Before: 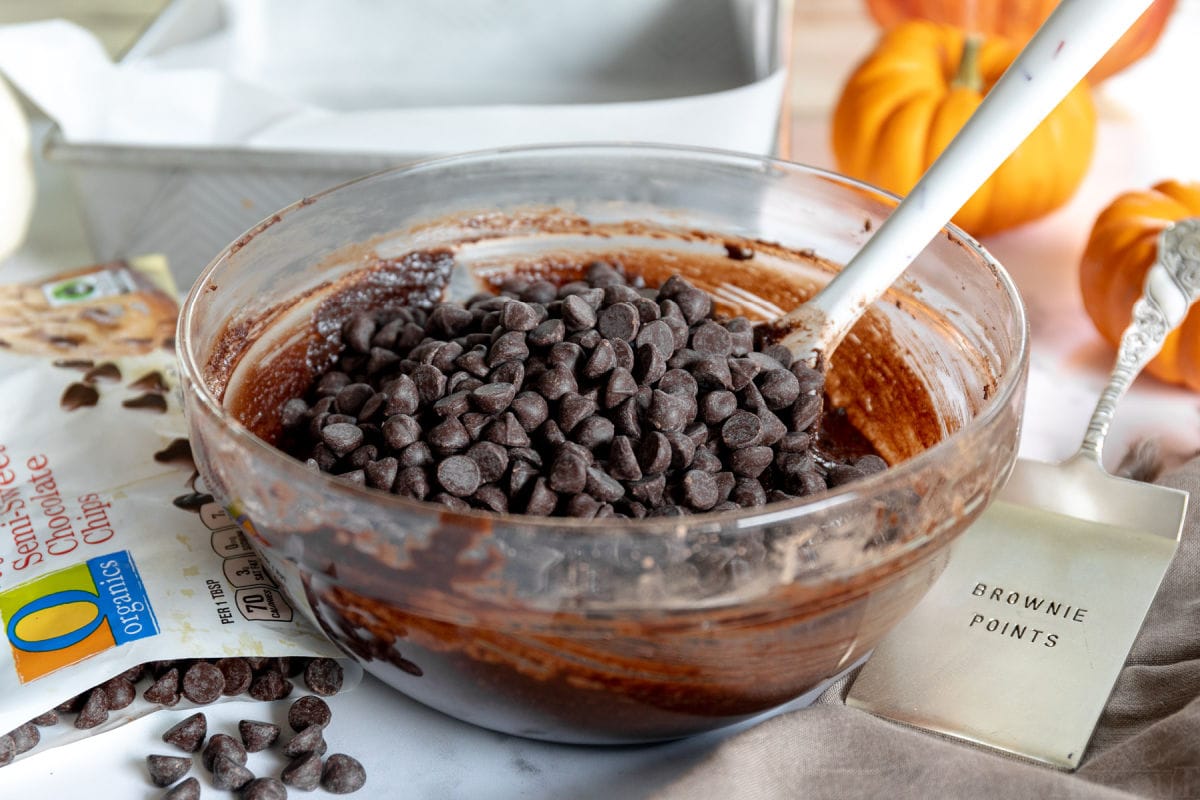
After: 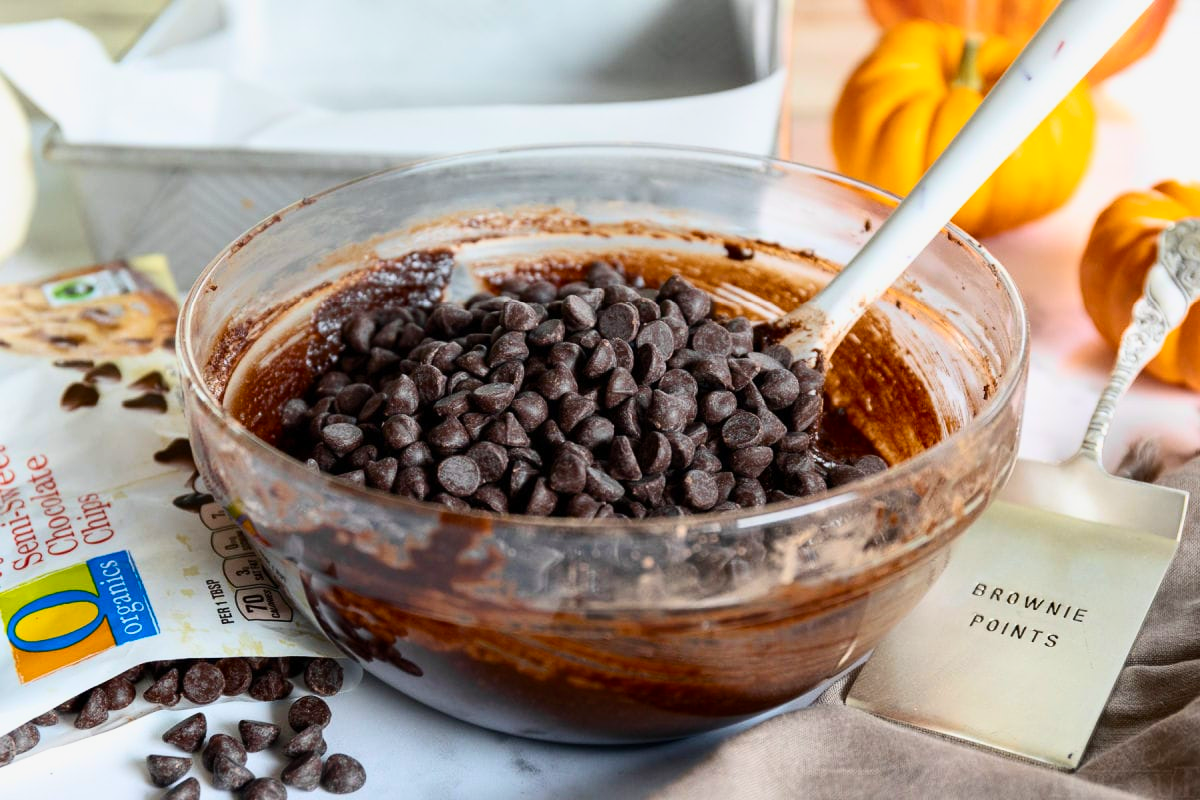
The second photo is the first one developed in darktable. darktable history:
contrast brightness saturation: contrast 0.241, brightness 0.091
color balance rgb: perceptual saturation grading › global saturation -0.135%, global vibrance 50.587%
exposure: exposure -0.265 EV, compensate highlight preservation false
